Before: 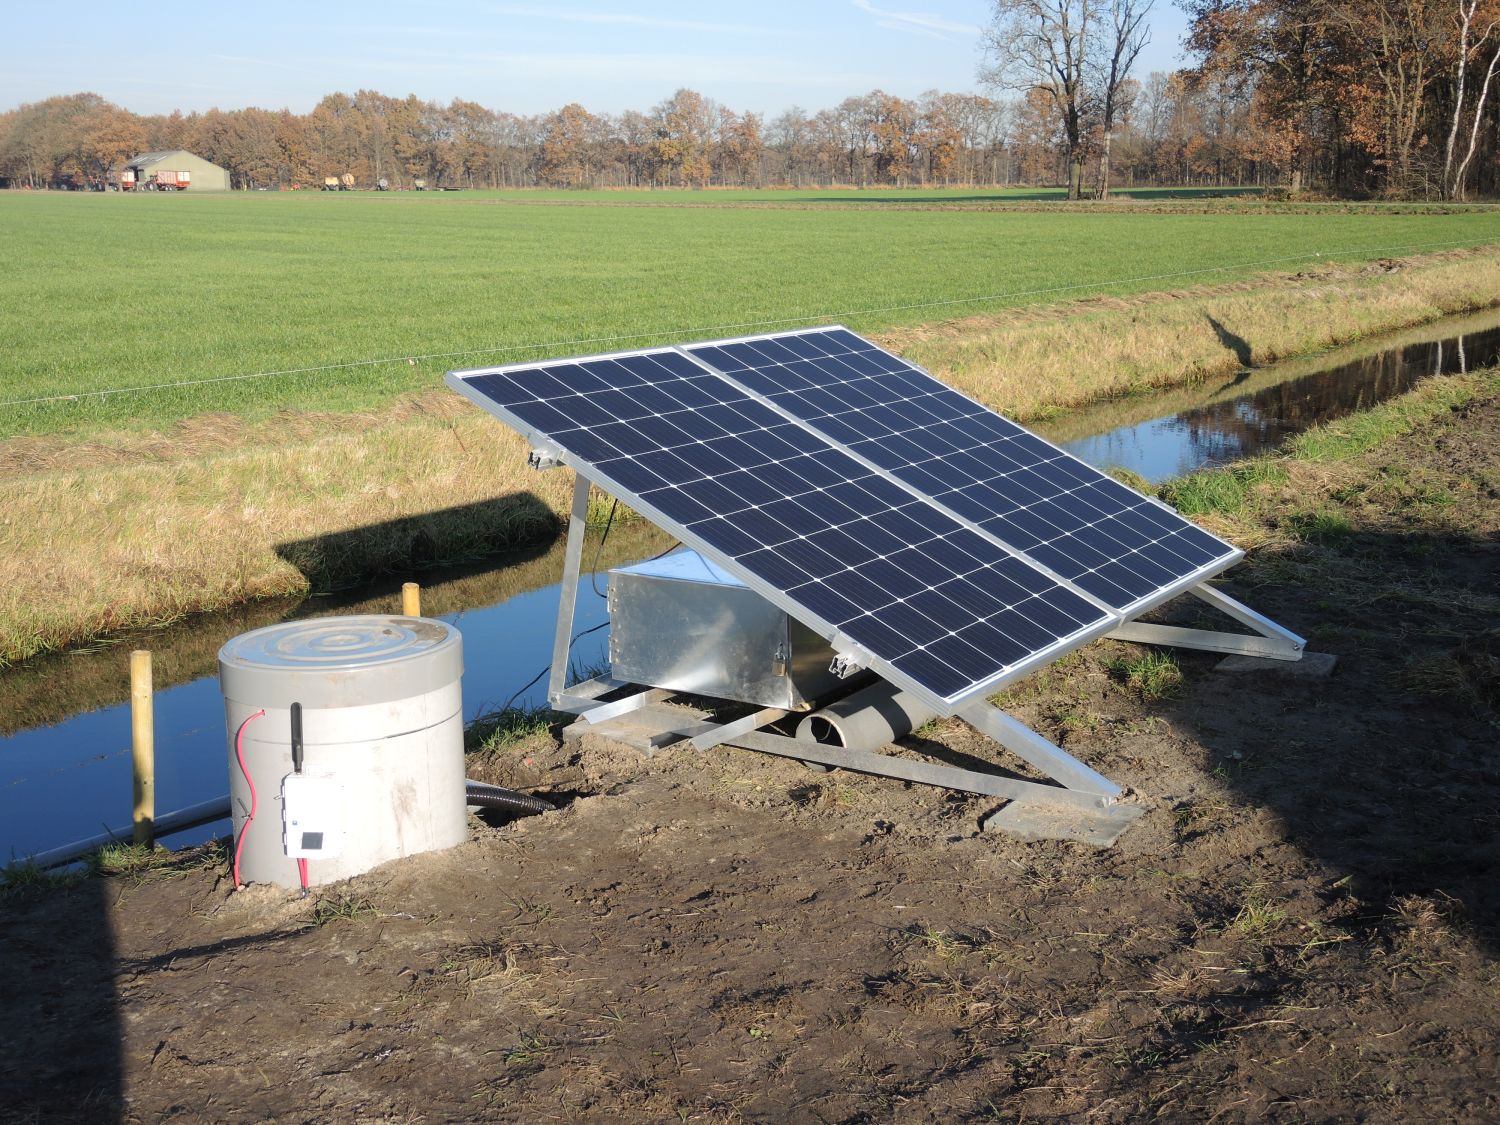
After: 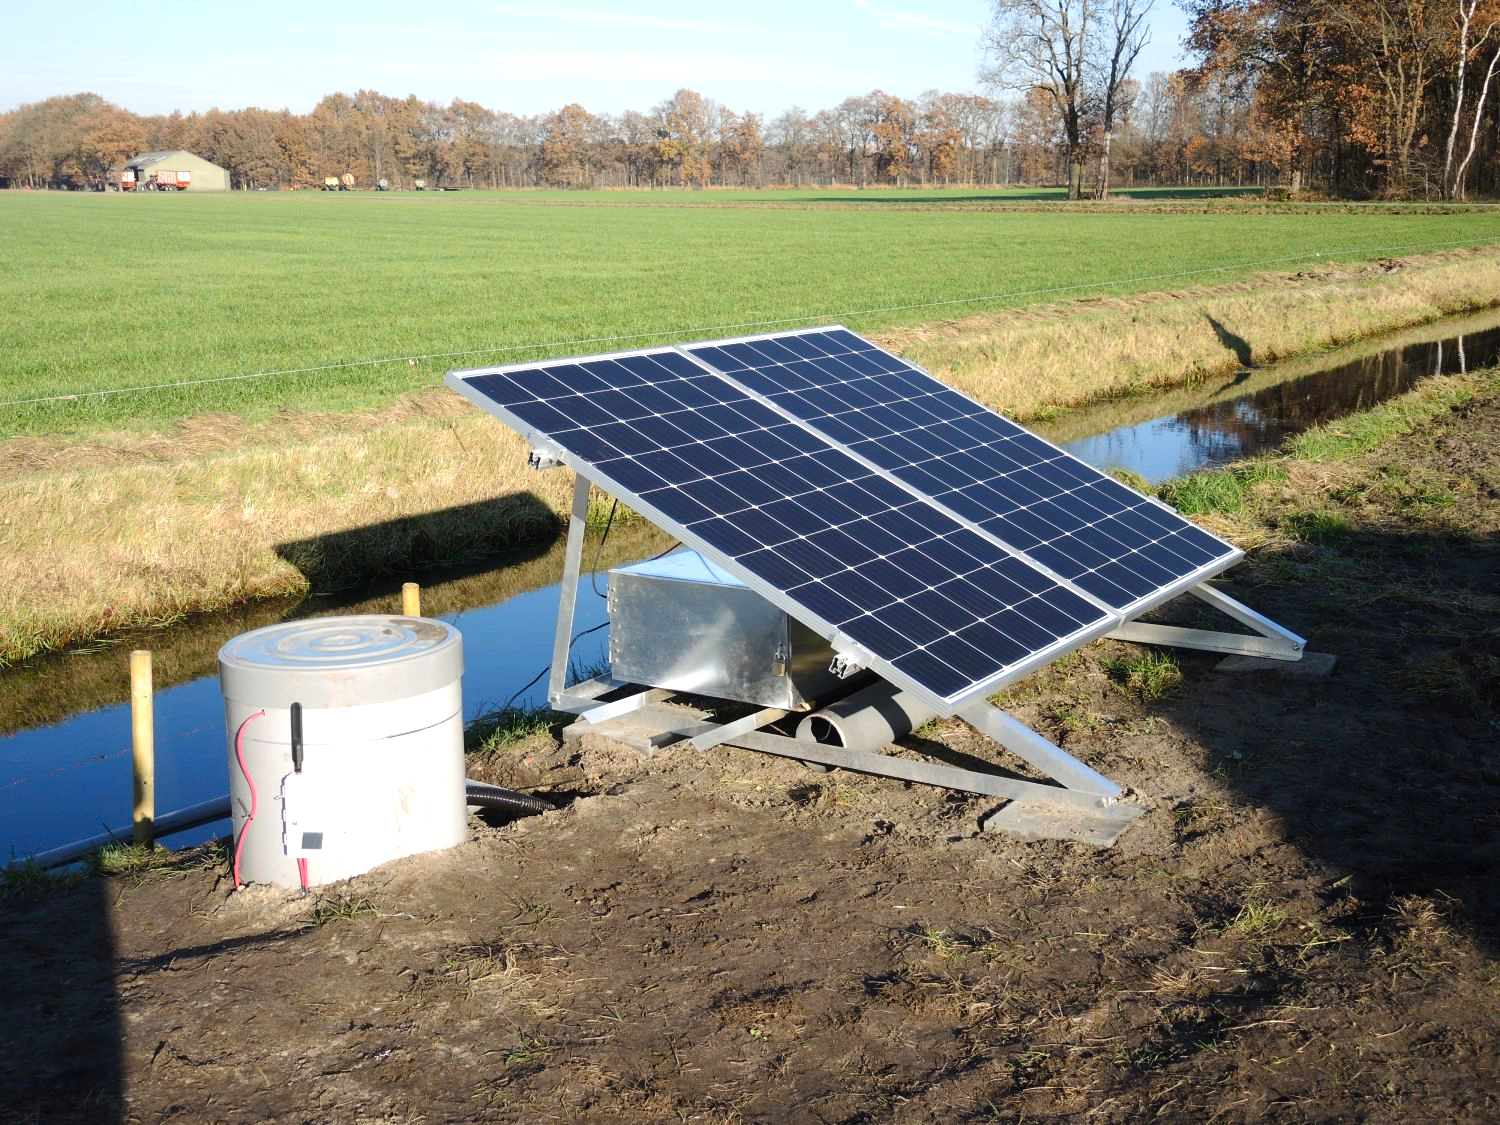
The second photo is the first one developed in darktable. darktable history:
color balance rgb: perceptual saturation grading › global saturation 20%, perceptual saturation grading › highlights -25%, perceptual saturation grading › shadows 25%
tone equalizer: -8 EV -0.417 EV, -7 EV -0.389 EV, -6 EV -0.333 EV, -5 EV -0.222 EV, -3 EV 0.222 EV, -2 EV 0.333 EV, -1 EV 0.389 EV, +0 EV 0.417 EV, edges refinement/feathering 500, mask exposure compensation -1.57 EV, preserve details no
